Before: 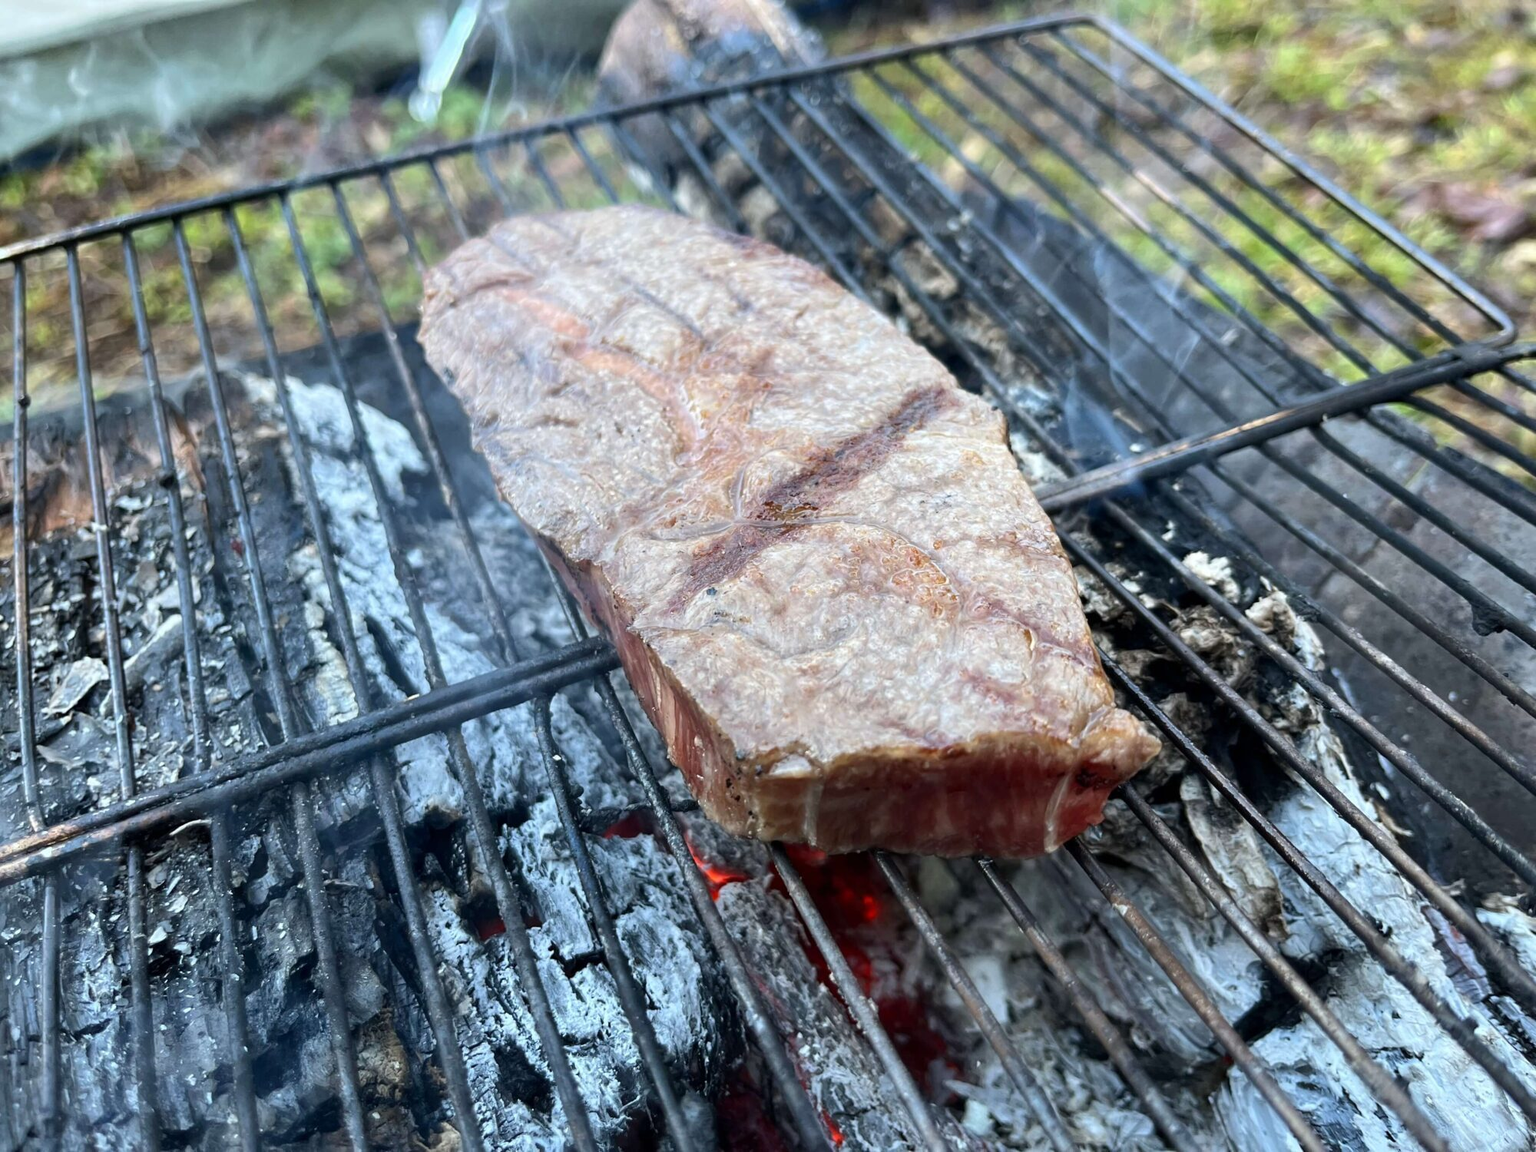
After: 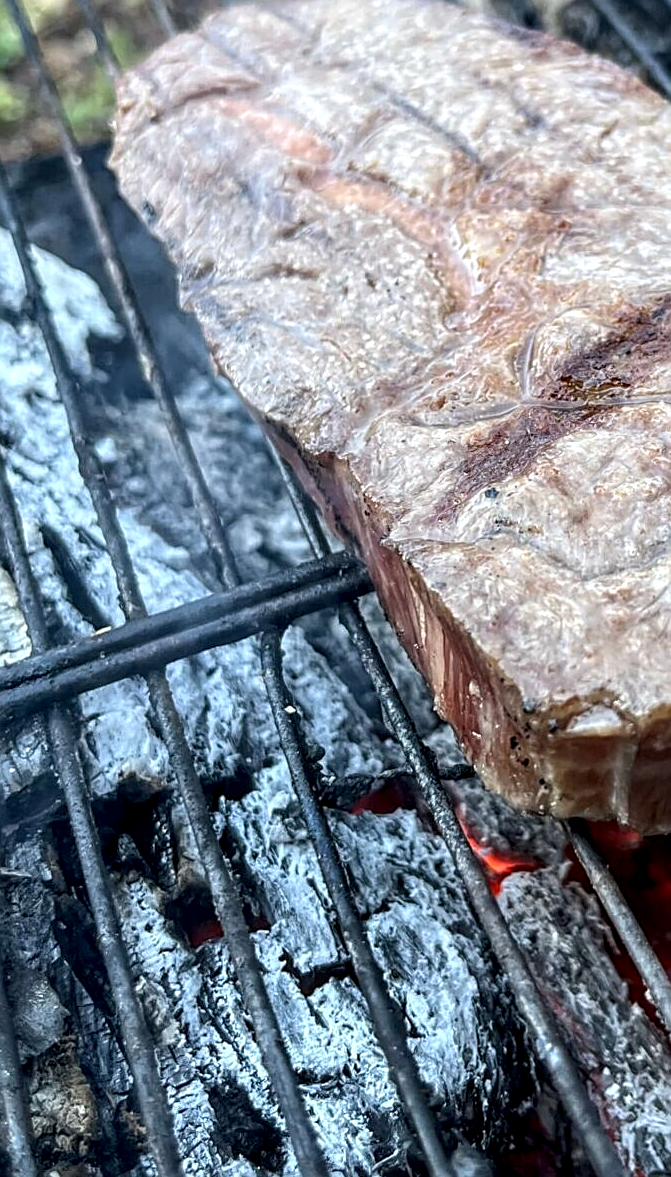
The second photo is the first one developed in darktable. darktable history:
crop and rotate: left 21.77%, top 18.528%, right 44.676%, bottom 2.997%
sharpen: on, module defaults
local contrast: detail 150%
